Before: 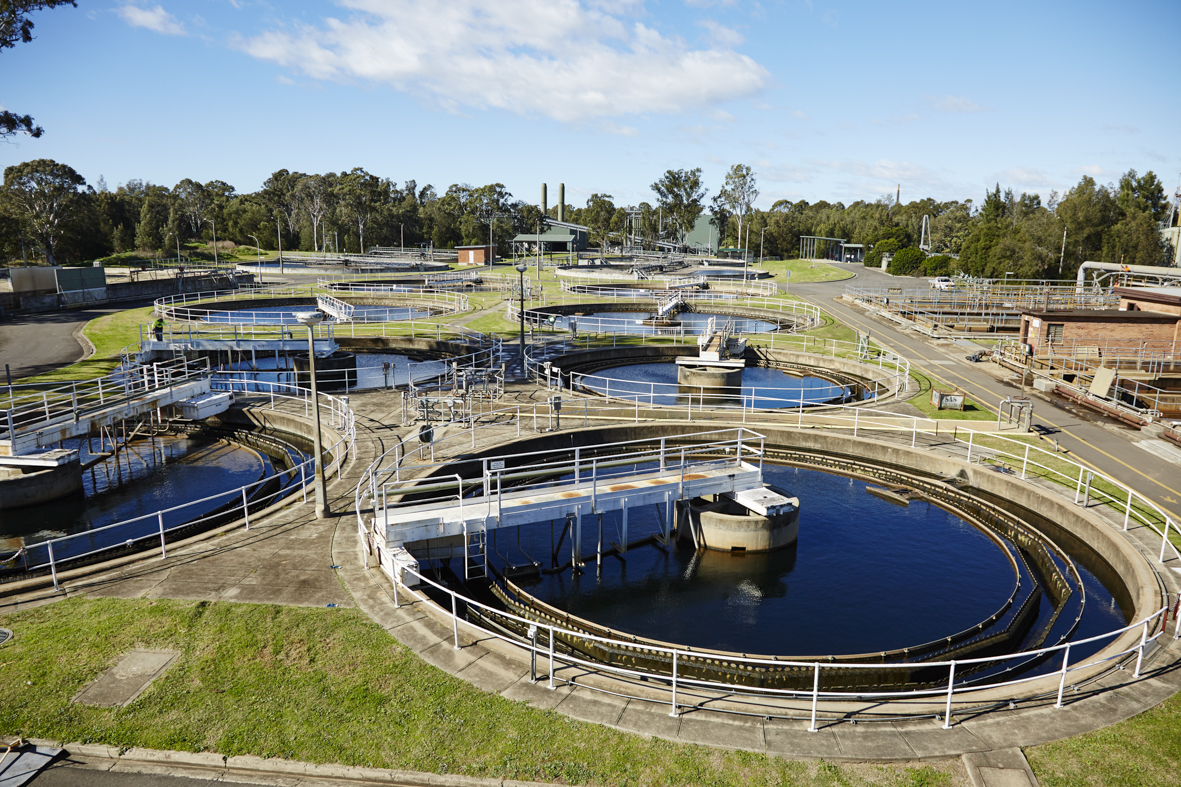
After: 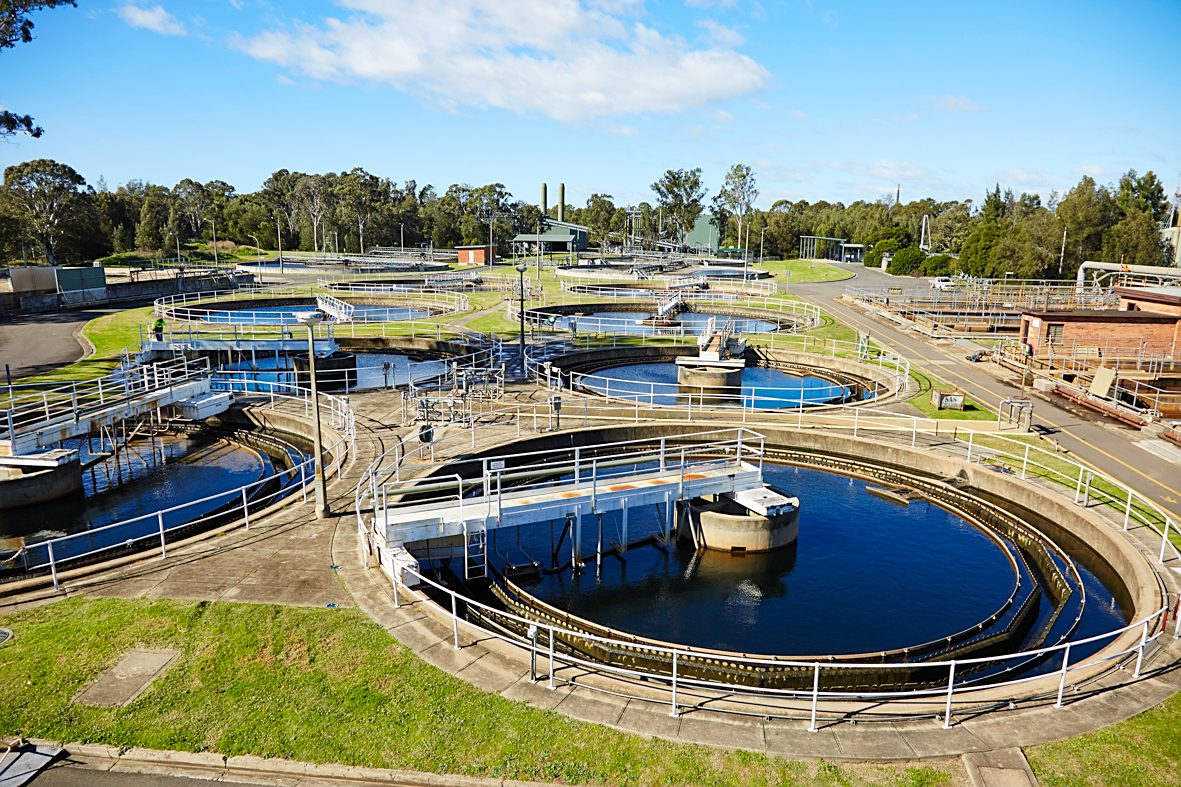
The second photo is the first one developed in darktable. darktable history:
sharpen: radius 1.864, amount 0.398, threshold 1.271
contrast brightness saturation: brightness 0.09, saturation 0.19
